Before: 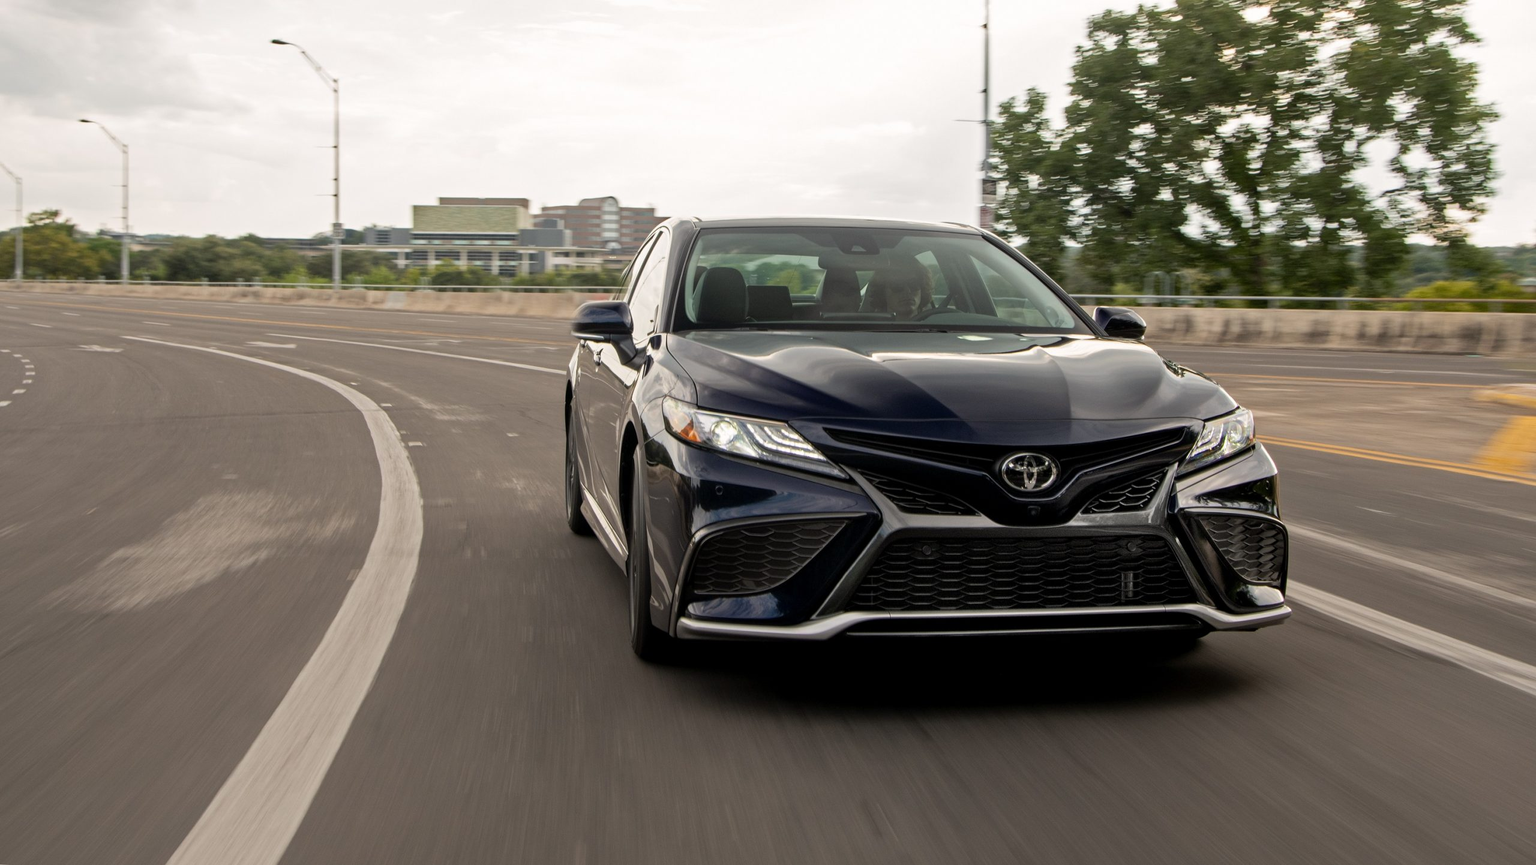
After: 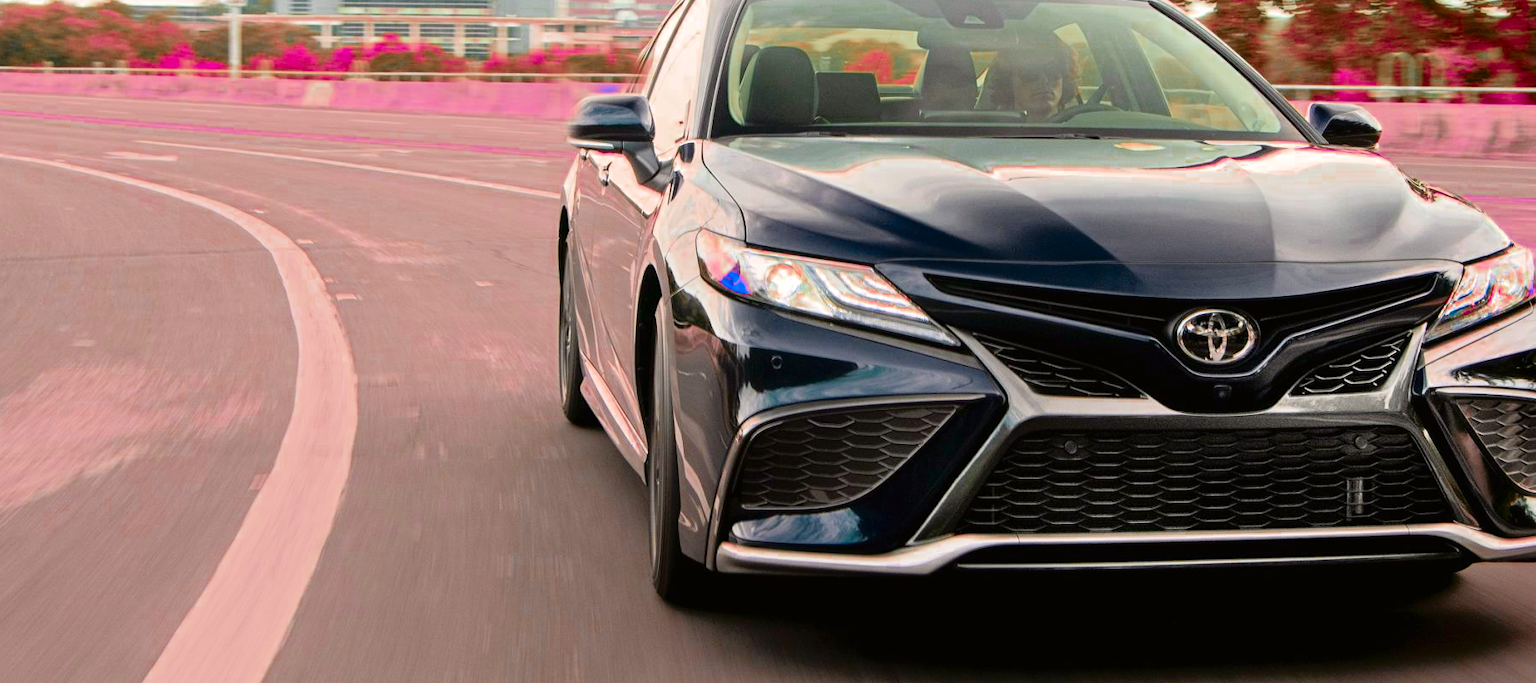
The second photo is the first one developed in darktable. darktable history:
exposure: black level correction 0, exposure 0.703 EV, compensate exposure bias true
crop: left 11.138%, top 27.117%, right 18.274%, bottom 17.099%
color zones: curves: ch0 [(0.826, 0.353)]; ch1 [(0.242, 0.647) (0.889, 0.342)]; ch2 [(0.246, 0.089) (0.969, 0.068)]
tone curve: curves: ch0 [(0, 0.005) (0.103, 0.097) (0.18, 0.22) (0.378, 0.482) (0.504, 0.631) (0.663, 0.801) (0.834, 0.914) (1, 0.971)]; ch1 [(0, 0) (0.172, 0.123) (0.324, 0.253) (0.396, 0.388) (0.478, 0.461) (0.499, 0.498) (0.522, 0.528) (0.604, 0.692) (0.704, 0.818) (1, 1)]; ch2 [(0, 0) (0.411, 0.424) (0.496, 0.5) (0.515, 0.519) (0.555, 0.585) (0.628, 0.703) (1, 1)], color space Lab, independent channels, preserve colors none
